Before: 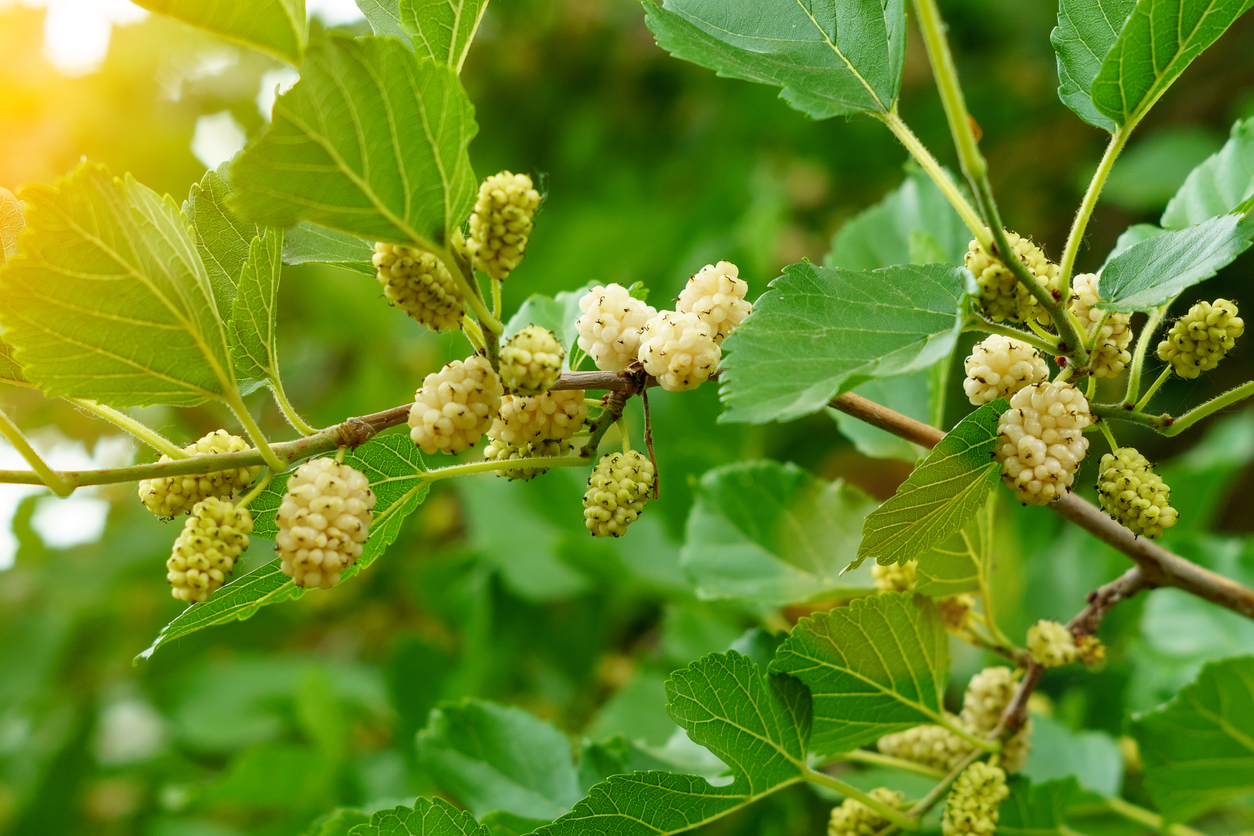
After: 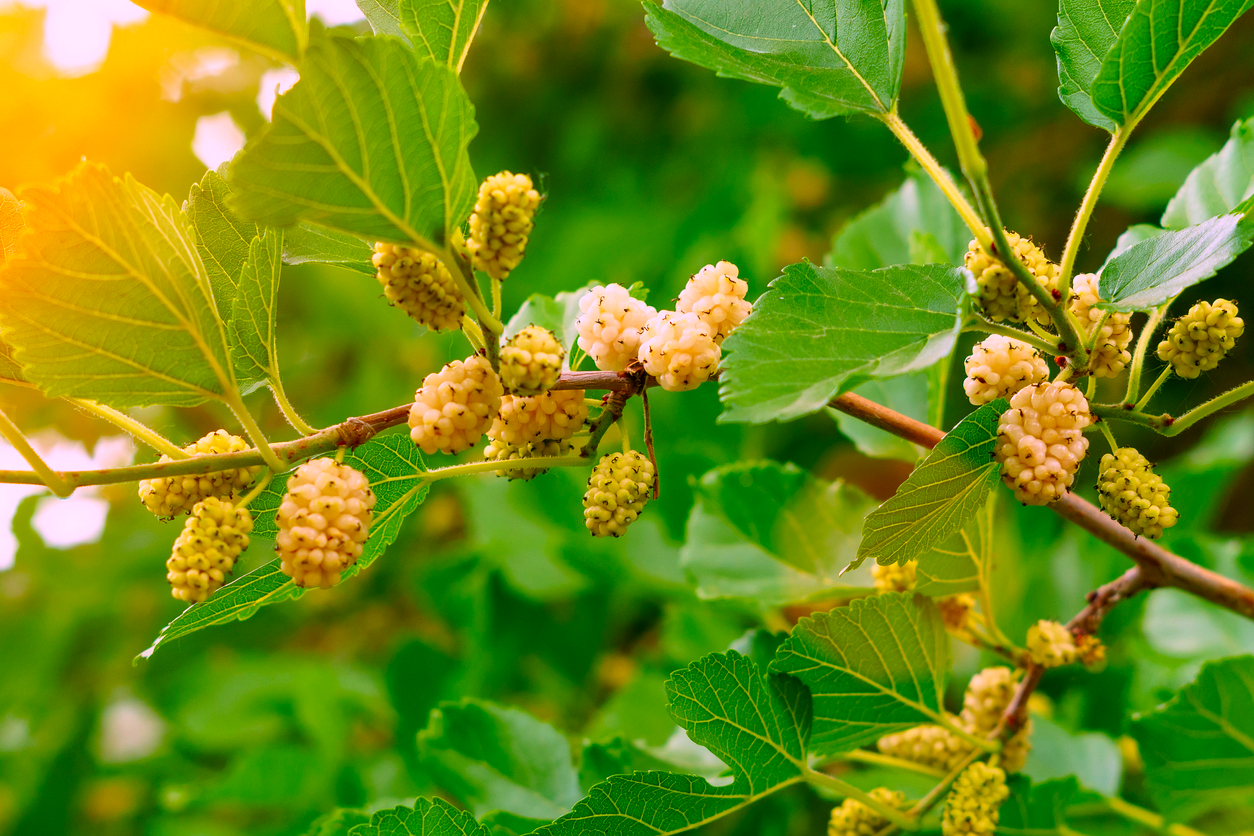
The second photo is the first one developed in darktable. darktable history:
color correction: highlights a* 19.08, highlights b* -11.65, saturation 1.64
